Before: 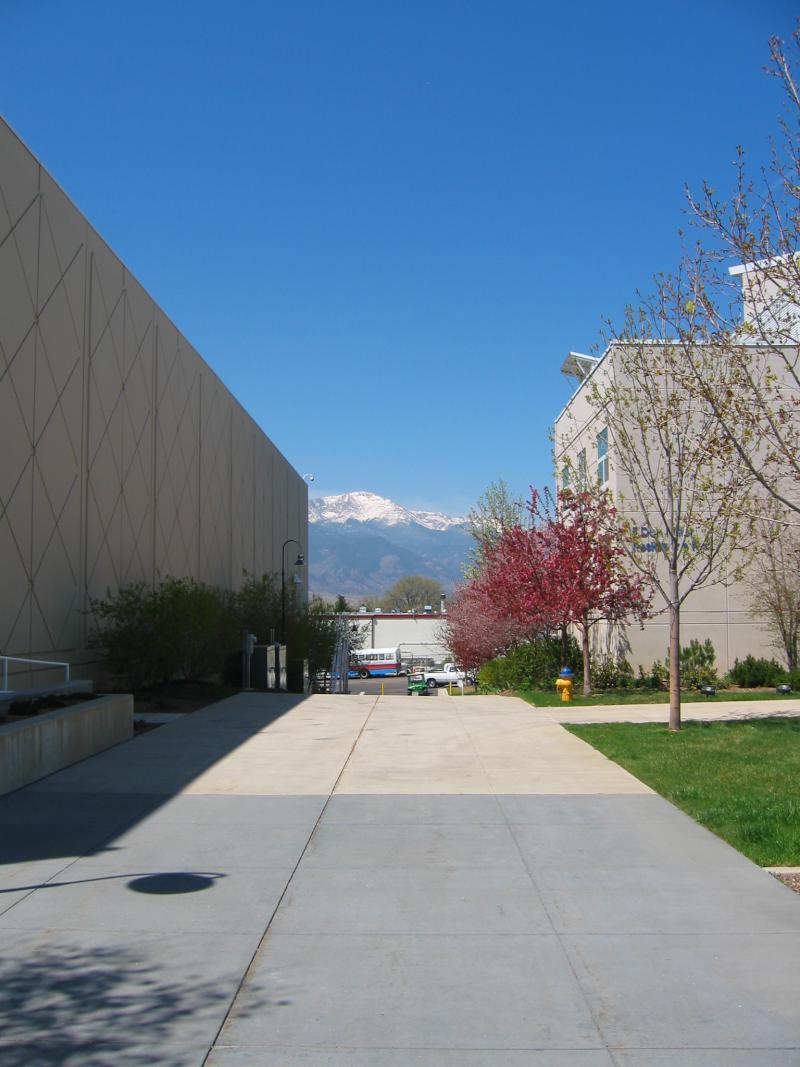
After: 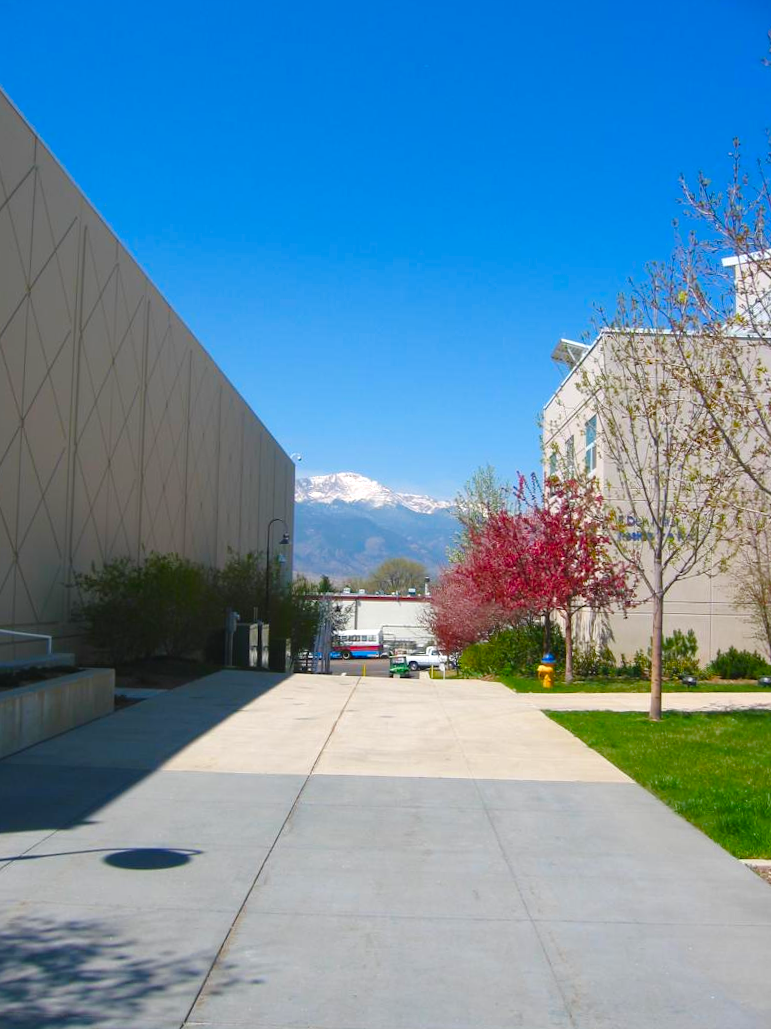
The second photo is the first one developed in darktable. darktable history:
exposure: exposure 0.291 EV, compensate highlight preservation false
crop and rotate: angle -1.59°
color balance rgb: global offset › luminance 0.279%, perceptual saturation grading › global saturation 23.367%, perceptual saturation grading › highlights -23.518%, perceptual saturation grading › mid-tones 24.678%, perceptual saturation grading › shadows 39.461%, global vibrance 14.972%
